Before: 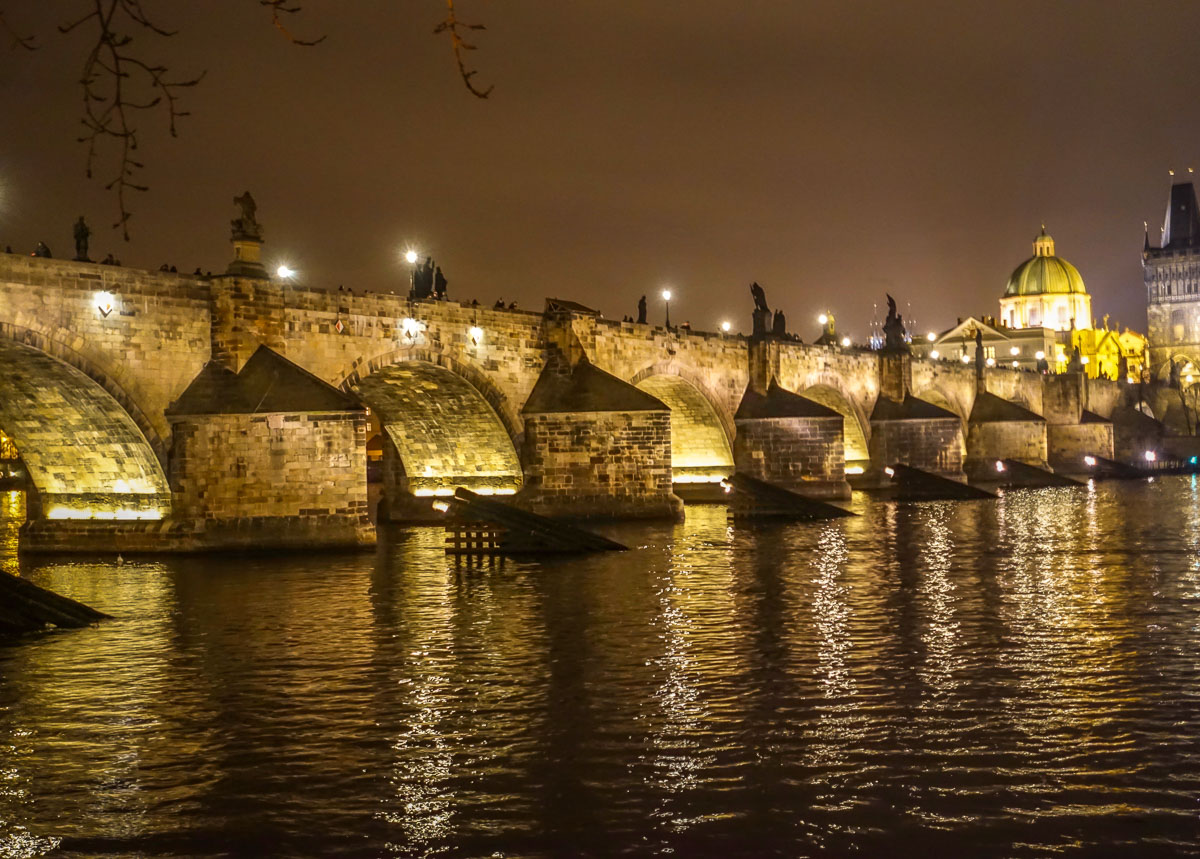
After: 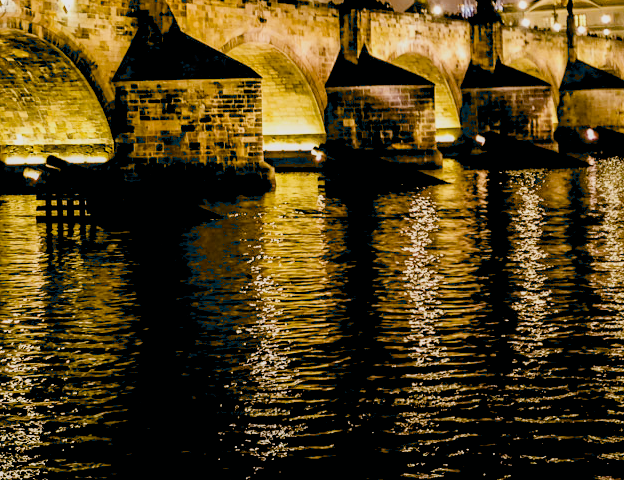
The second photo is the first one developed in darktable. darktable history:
color correction: highlights b* -0.043
exposure: black level correction 0.04, exposure 0.499 EV, compensate highlight preservation false
crop: left 34.153%, top 38.746%, right 13.779%, bottom 5.33%
filmic rgb: black relative exposure -7.65 EV, white relative exposure 4.56 EV, hardness 3.61
